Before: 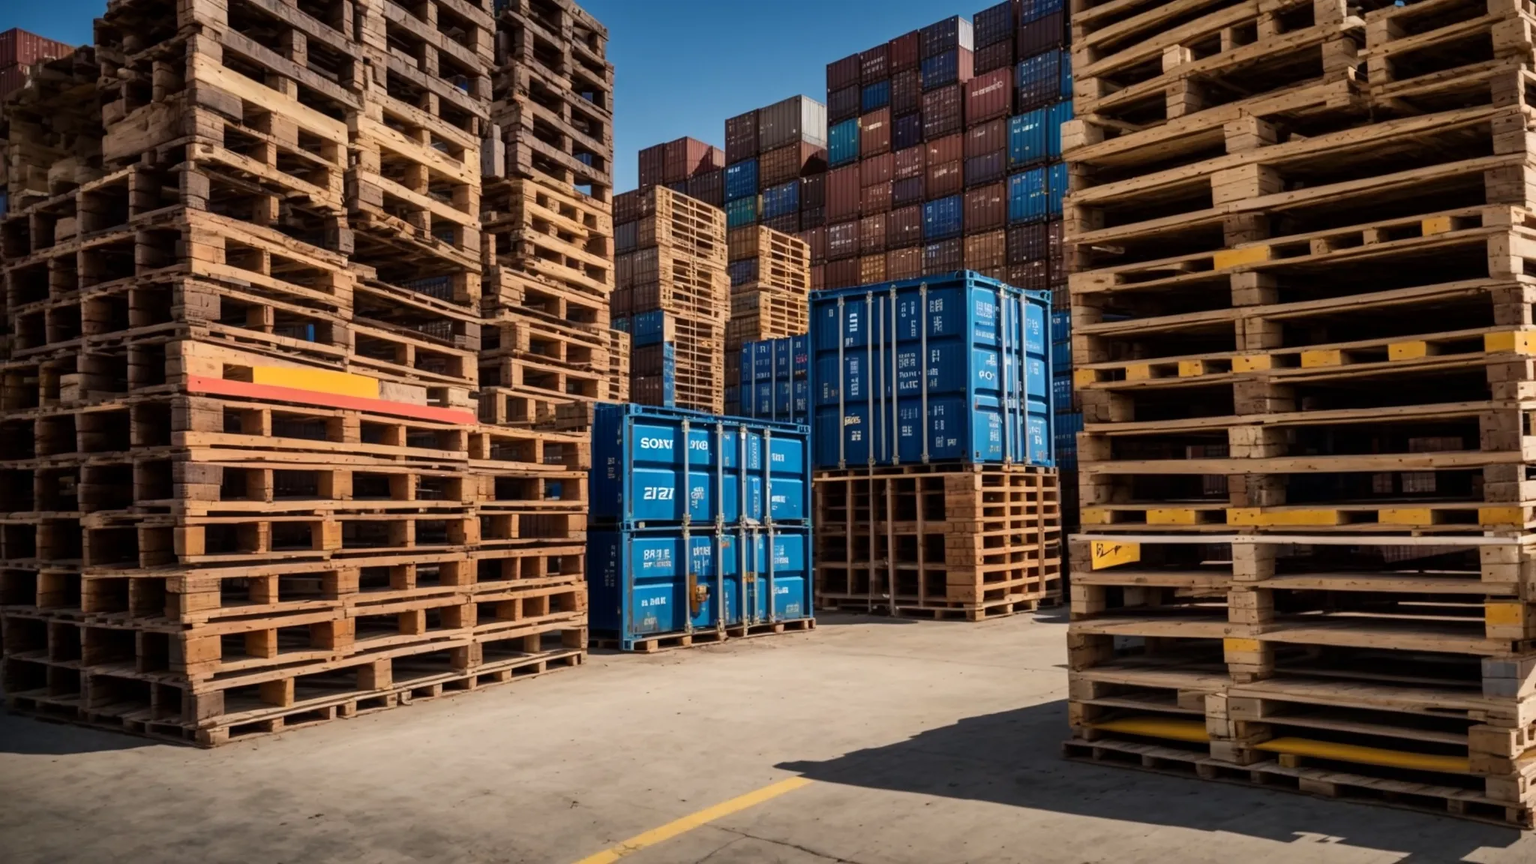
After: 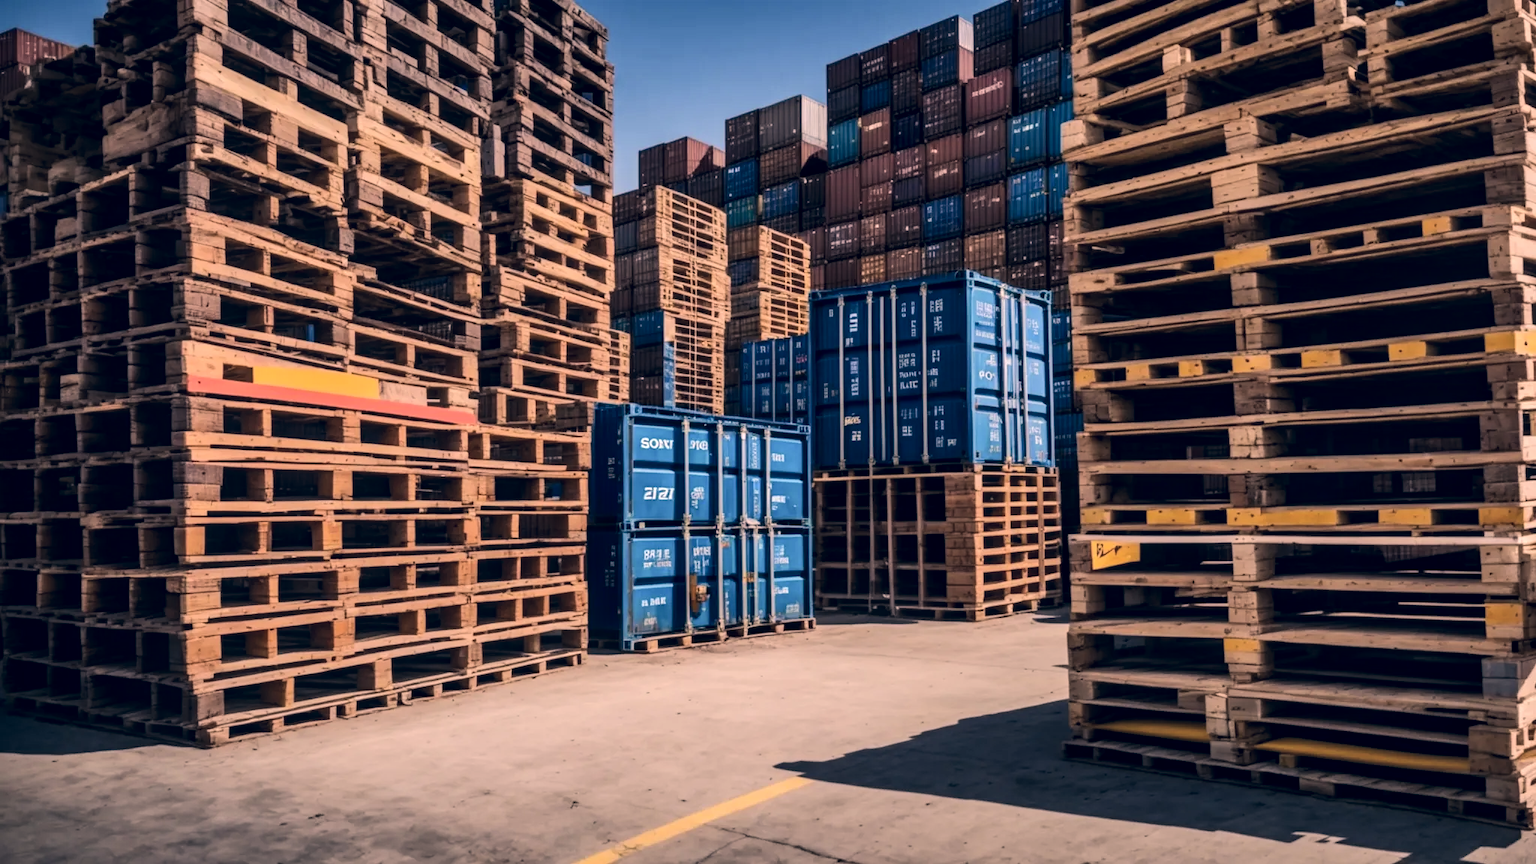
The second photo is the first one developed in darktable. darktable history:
tone curve: curves: ch0 [(0, 0.01) (0.037, 0.032) (0.131, 0.108) (0.275, 0.256) (0.483, 0.512) (0.61, 0.665) (0.696, 0.742) (0.792, 0.819) (0.911, 0.925) (0.997, 0.995)]; ch1 [(0, 0) (0.308, 0.29) (0.425, 0.411) (0.492, 0.488) (0.505, 0.503) (0.527, 0.531) (0.568, 0.594) (0.683, 0.702) (0.746, 0.77) (1, 1)]; ch2 [(0, 0) (0.246, 0.233) (0.36, 0.352) (0.415, 0.415) (0.485, 0.487) (0.502, 0.504) (0.525, 0.523) (0.539, 0.553) (0.587, 0.594) (0.636, 0.652) (0.711, 0.729) (0.845, 0.855) (0.998, 0.977)], color space Lab, linked channels, preserve colors none
color correction: highlights a* 13.88, highlights b* 6.18, shadows a* -5.28, shadows b* -15.23, saturation 0.851
local contrast: detail 130%
